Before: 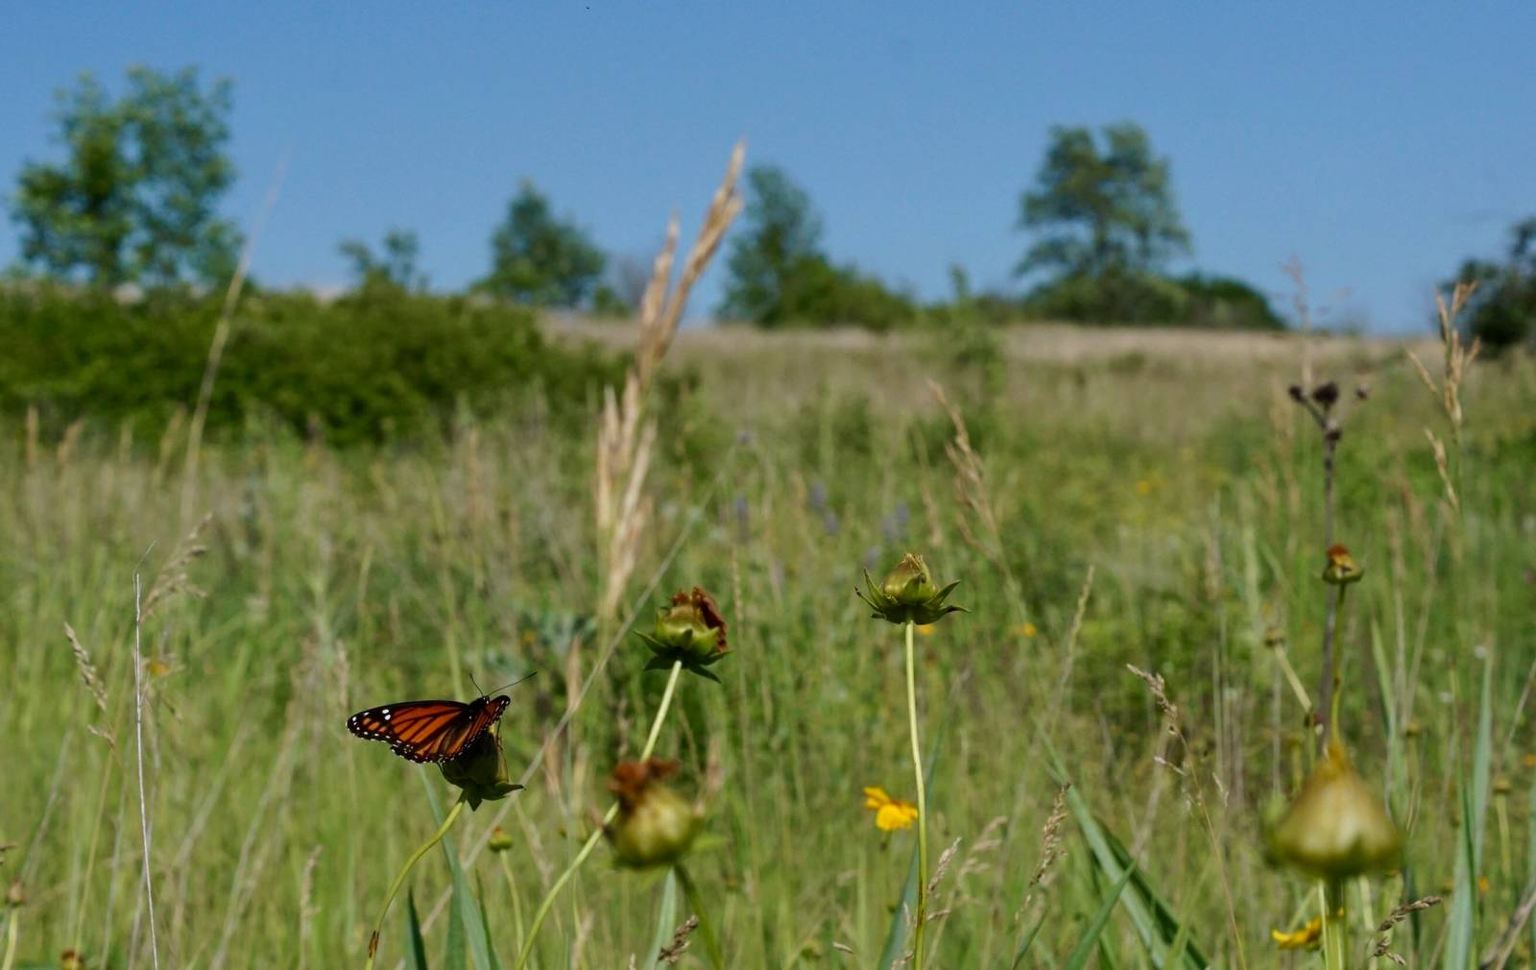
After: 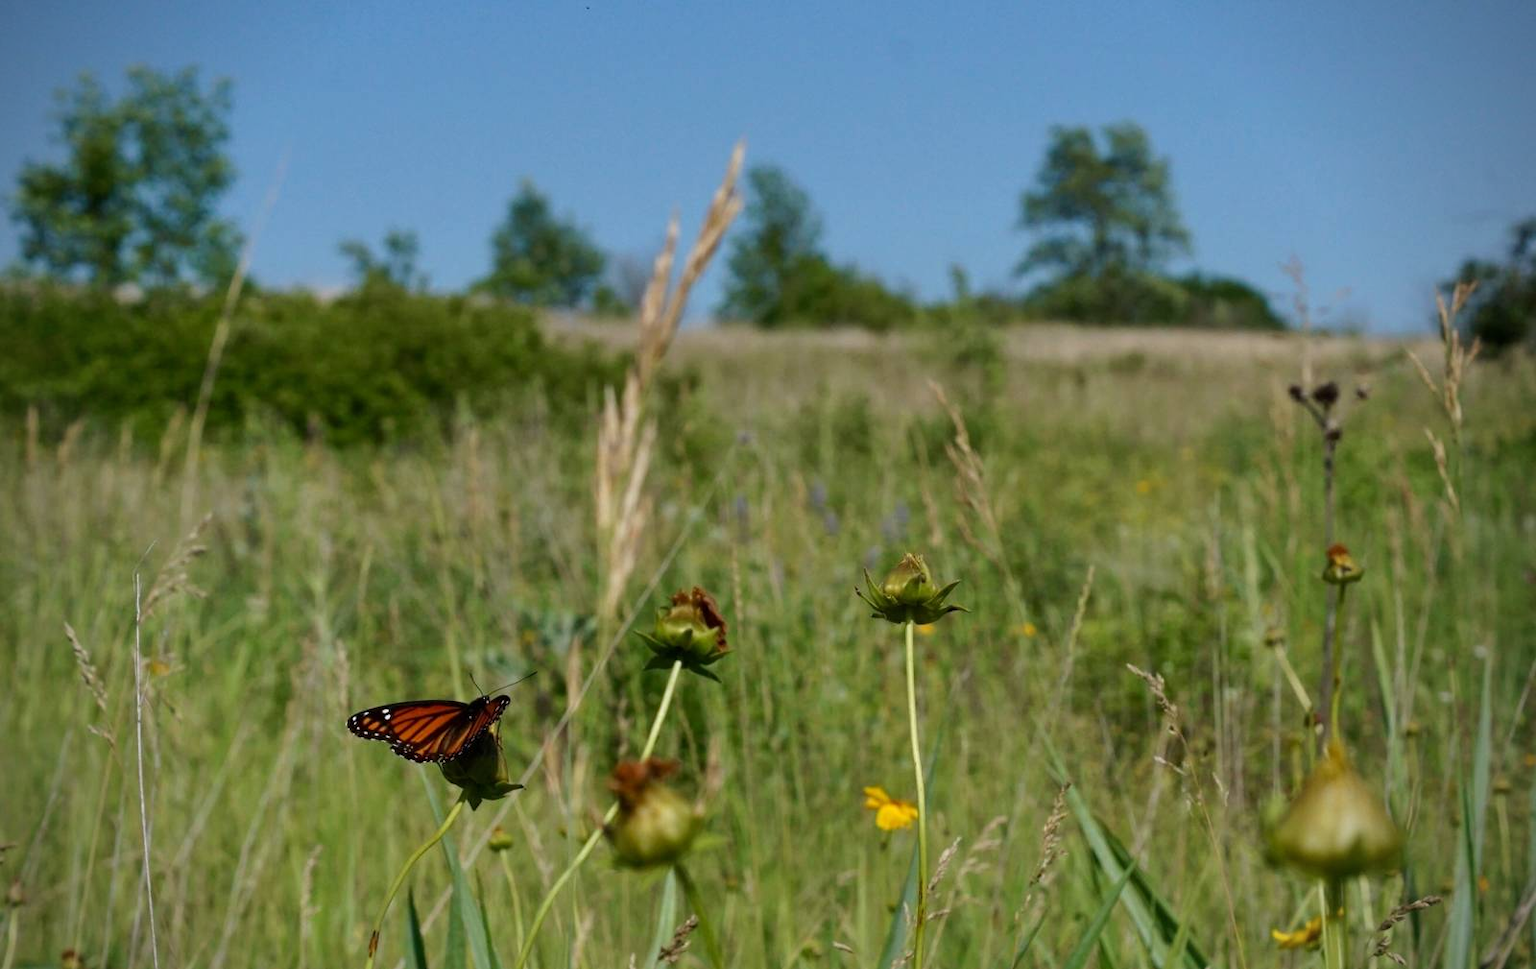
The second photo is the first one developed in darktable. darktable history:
exposure: compensate exposure bias true, compensate highlight preservation false
vignetting: brightness -0.586, saturation -0.121
